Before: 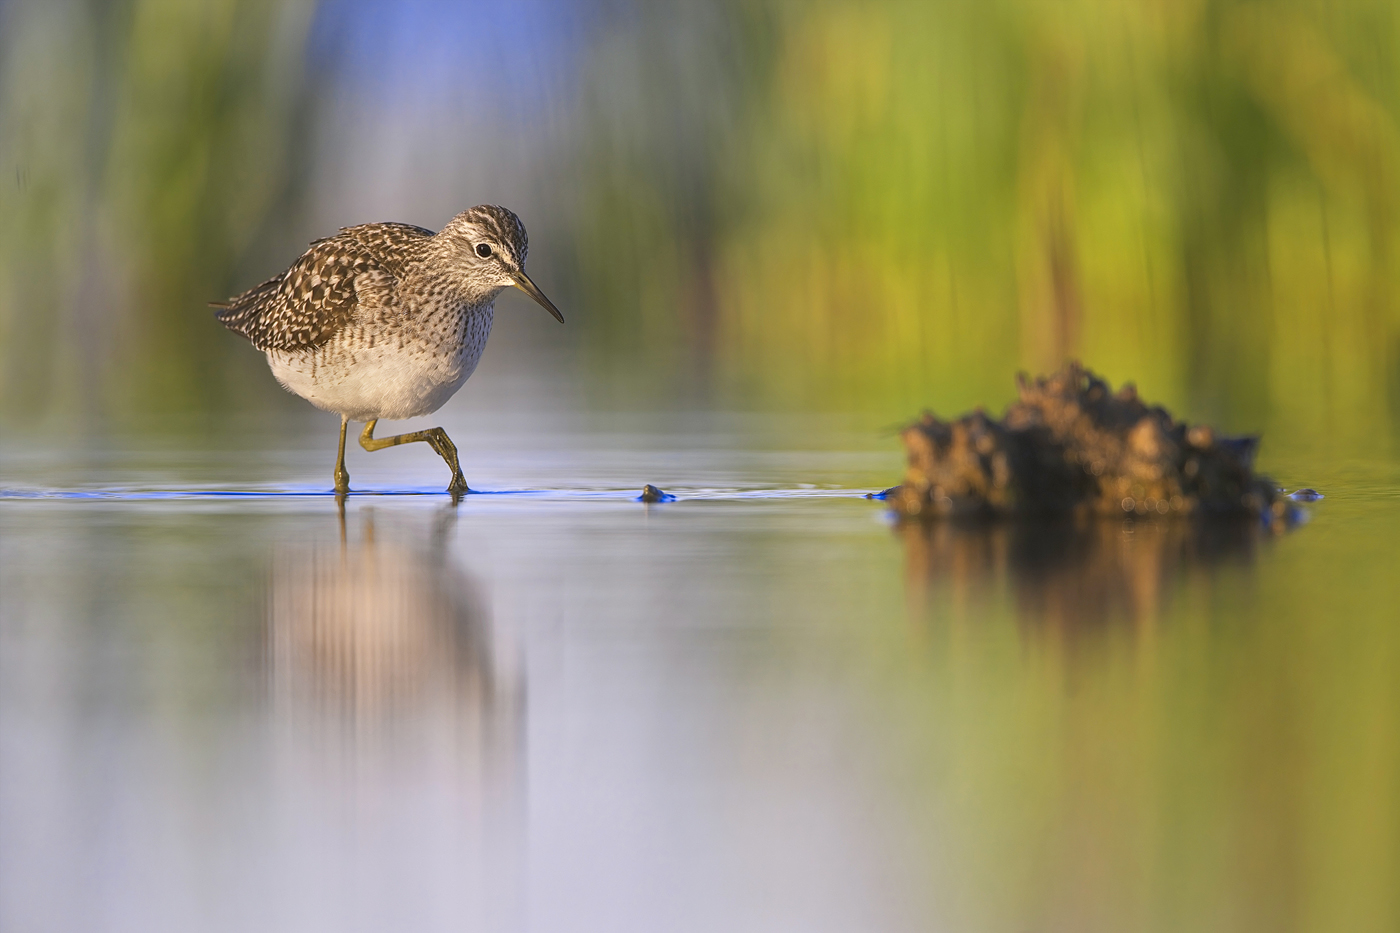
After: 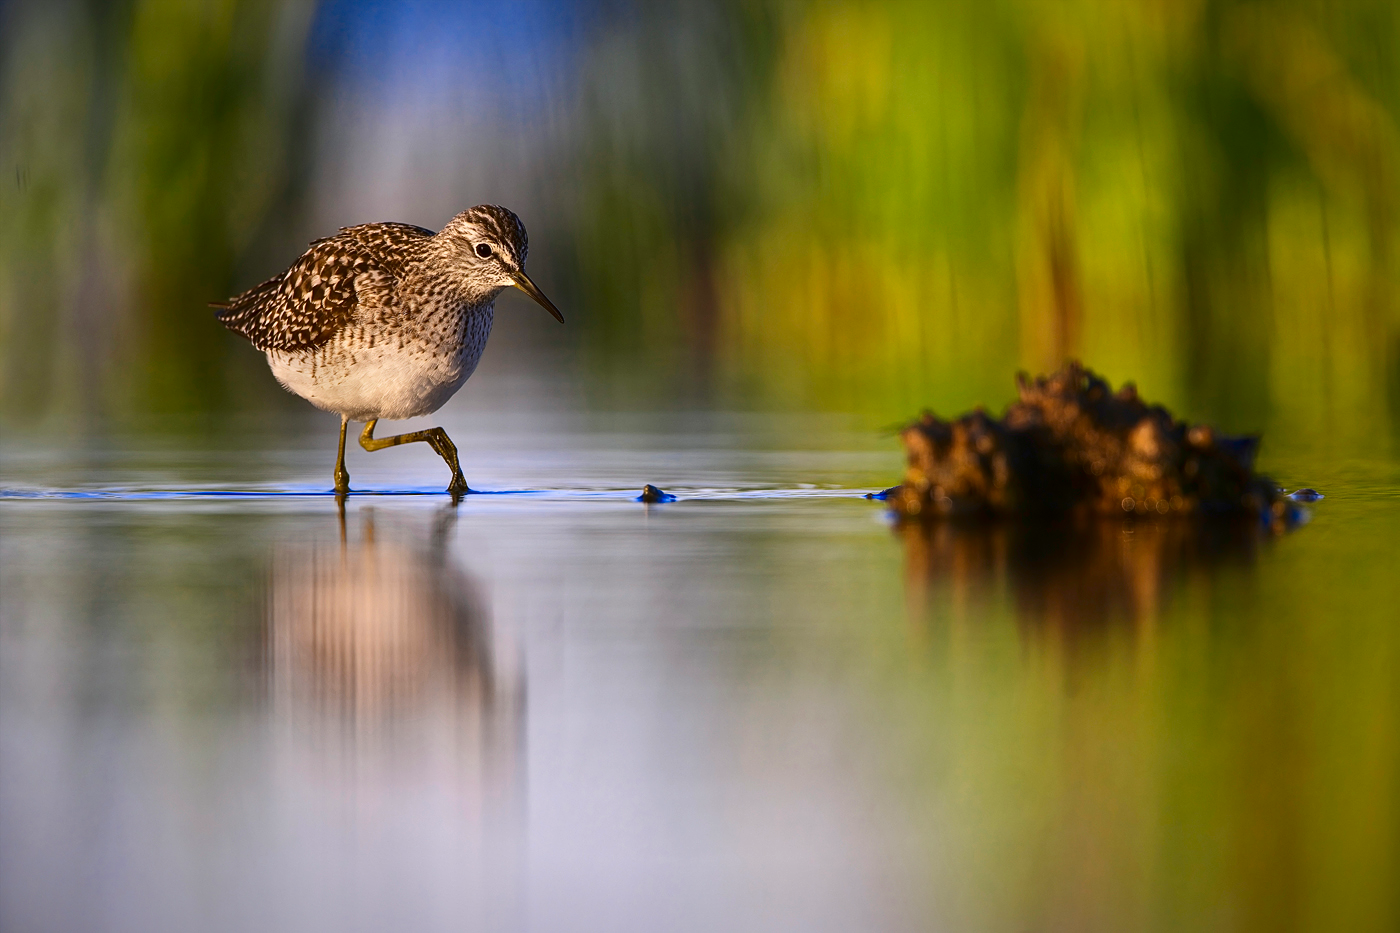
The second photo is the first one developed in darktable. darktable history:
contrast brightness saturation: contrast 0.19, brightness -0.24, saturation 0.11
vignetting: fall-off start 98.29%, fall-off radius 100%, brightness -1, saturation 0.5, width/height ratio 1.428
